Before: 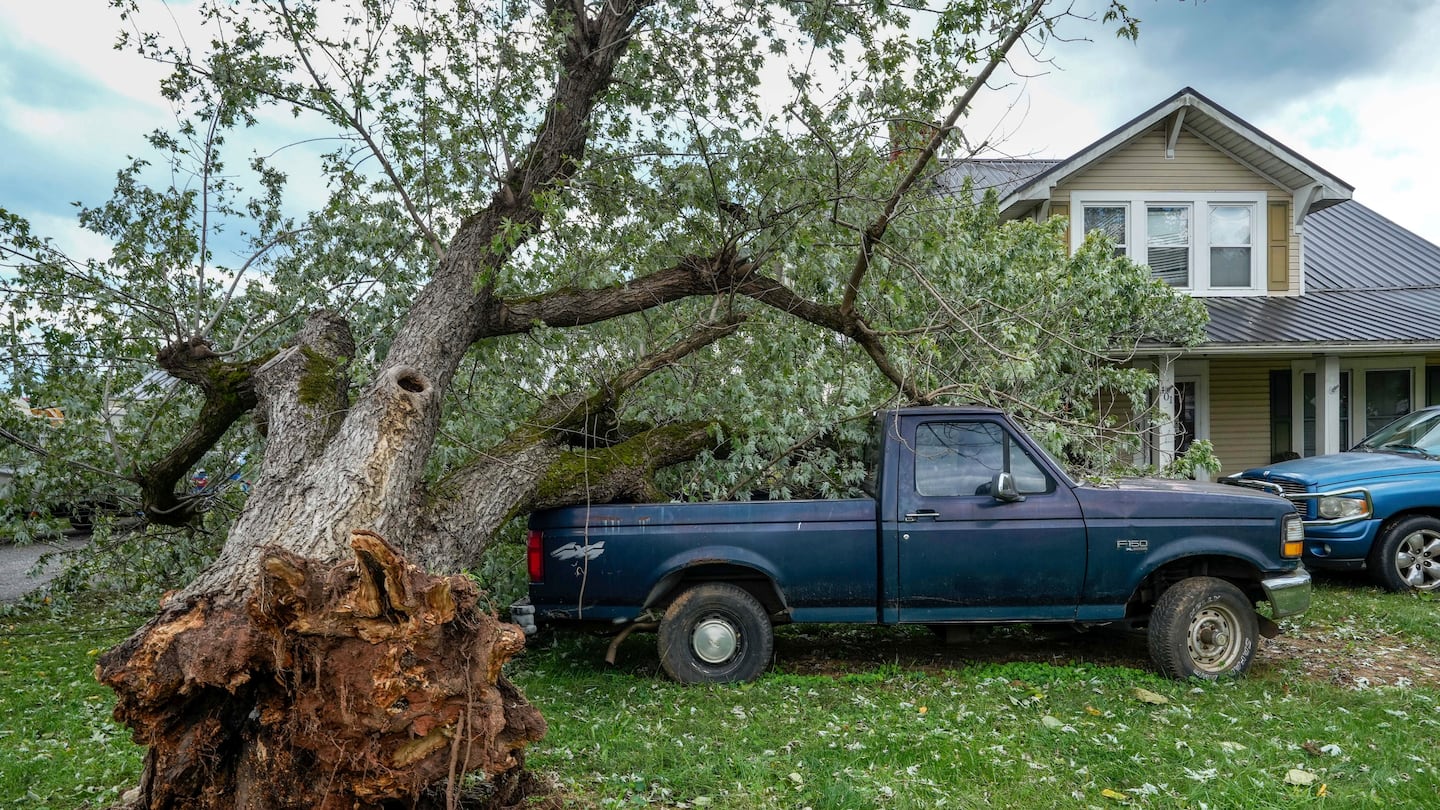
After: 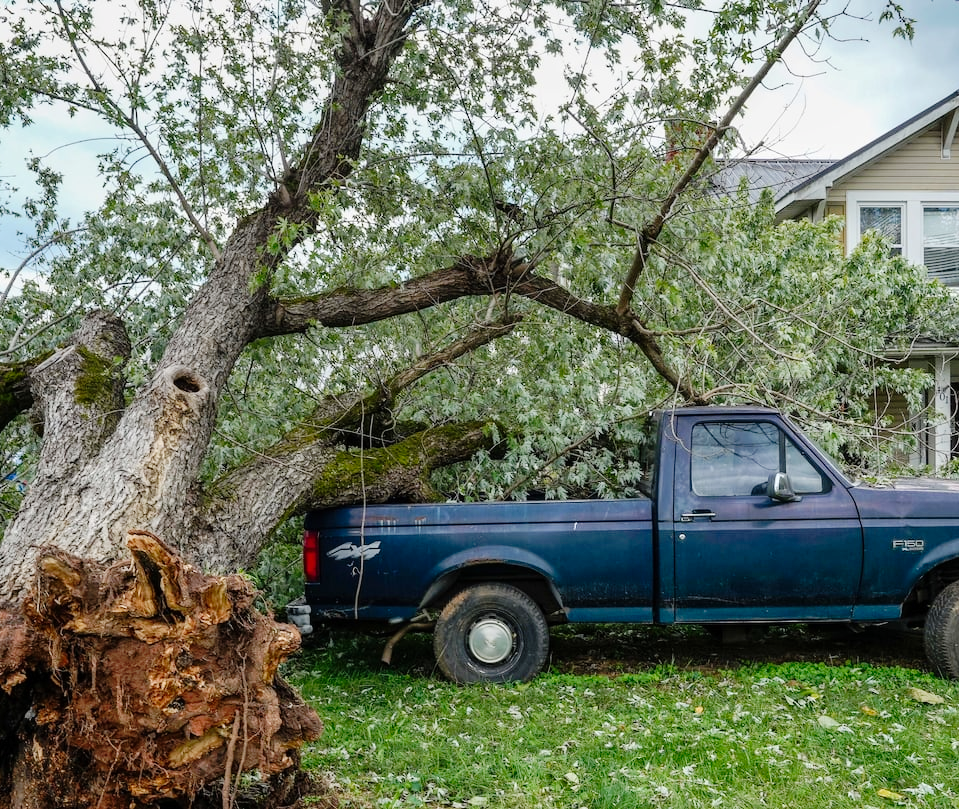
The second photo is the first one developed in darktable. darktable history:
crop and rotate: left 15.611%, right 17.781%
tone curve: curves: ch0 [(0, 0) (0.003, 0.005) (0.011, 0.011) (0.025, 0.022) (0.044, 0.038) (0.069, 0.062) (0.1, 0.091) (0.136, 0.128) (0.177, 0.183) (0.224, 0.246) (0.277, 0.325) (0.335, 0.403) (0.399, 0.473) (0.468, 0.557) (0.543, 0.638) (0.623, 0.709) (0.709, 0.782) (0.801, 0.847) (0.898, 0.923) (1, 1)], preserve colors none
